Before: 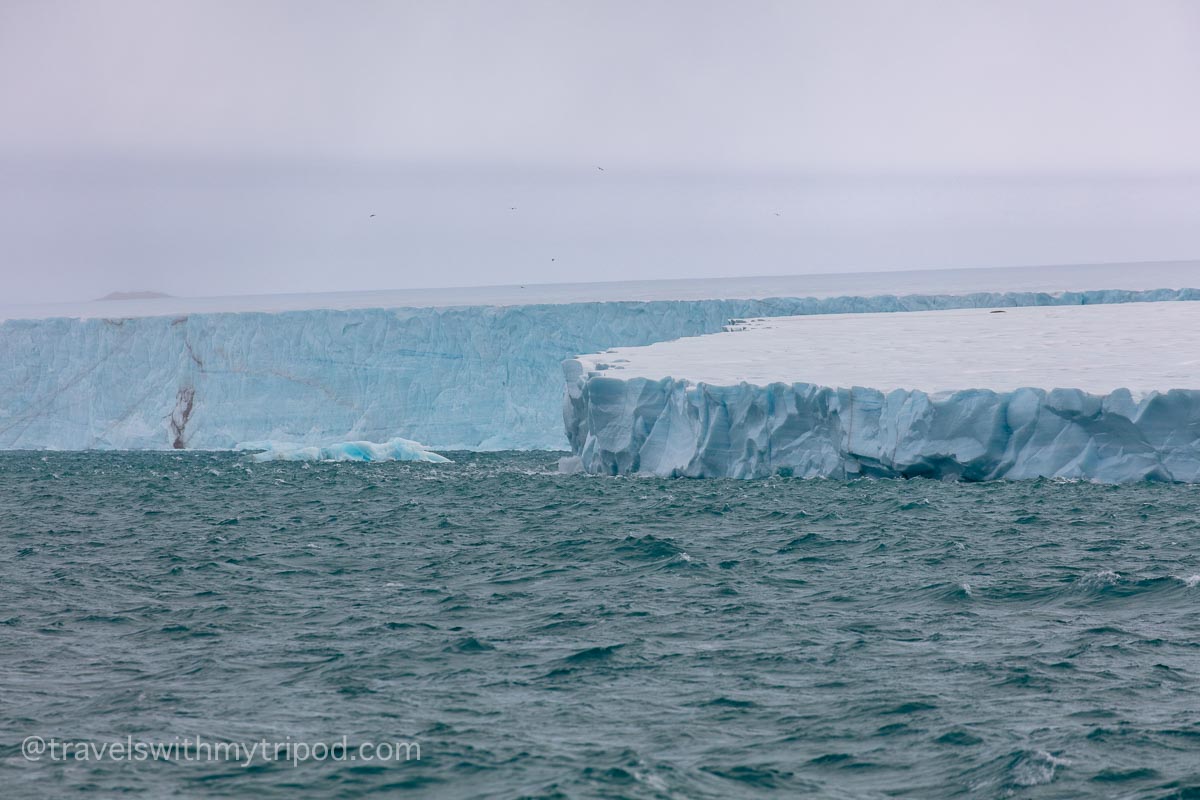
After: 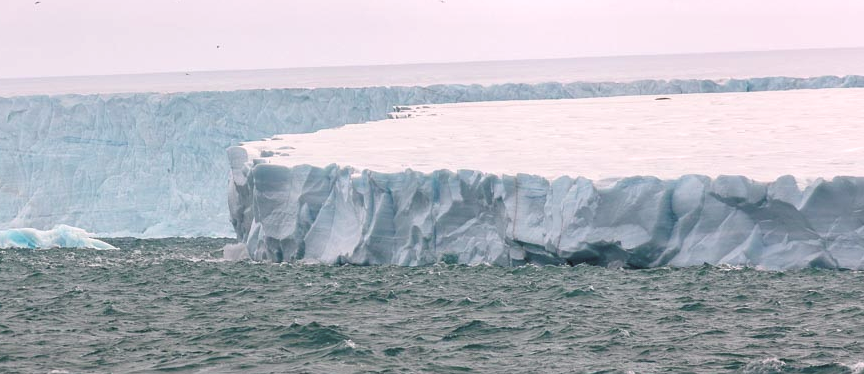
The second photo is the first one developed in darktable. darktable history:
crop and rotate: left 27.947%, top 26.757%, bottom 26.409%
exposure: exposure 0.578 EV, compensate exposure bias true, compensate highlight preservation false
color correction: highlights a* 6.4, highlights b* 7.97, shadows a* 5.63, shadows b* 7.46, saturation 0.89
